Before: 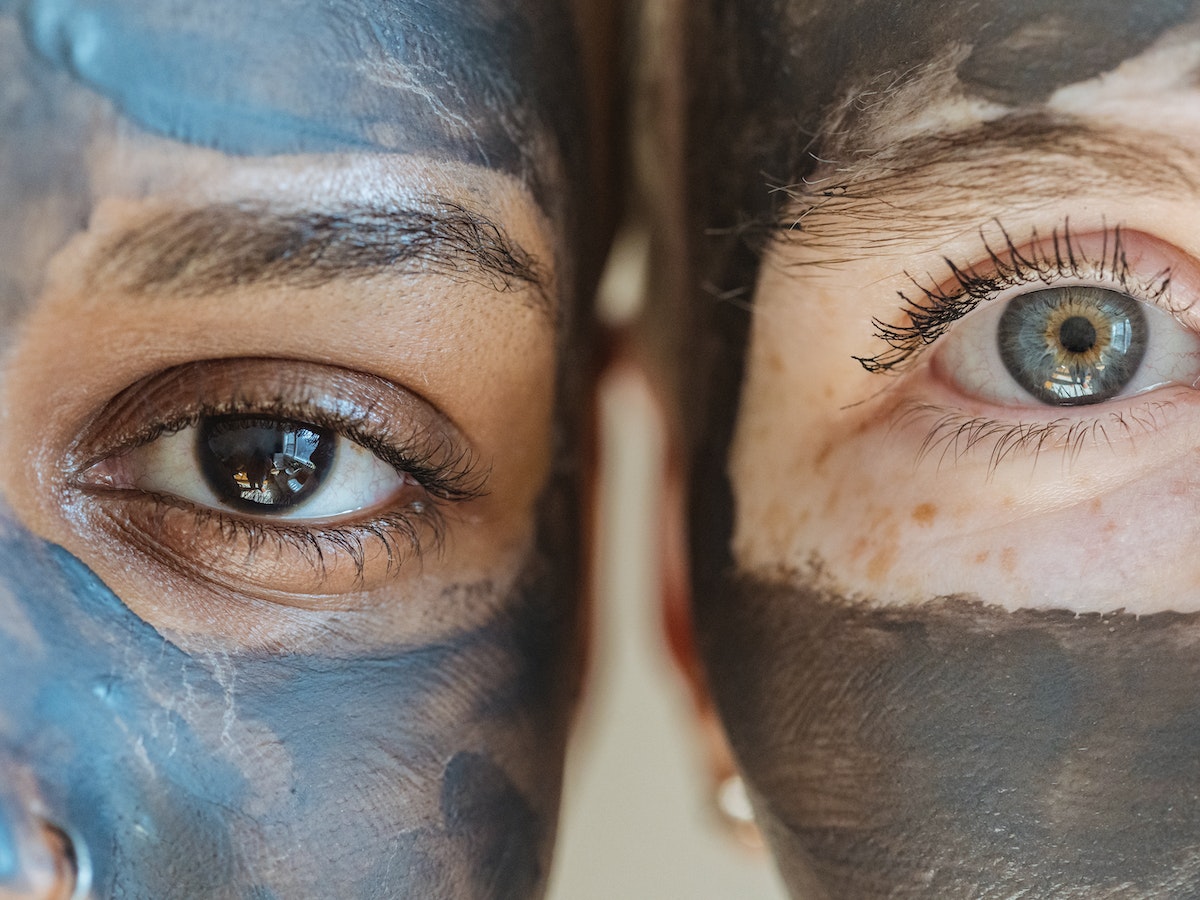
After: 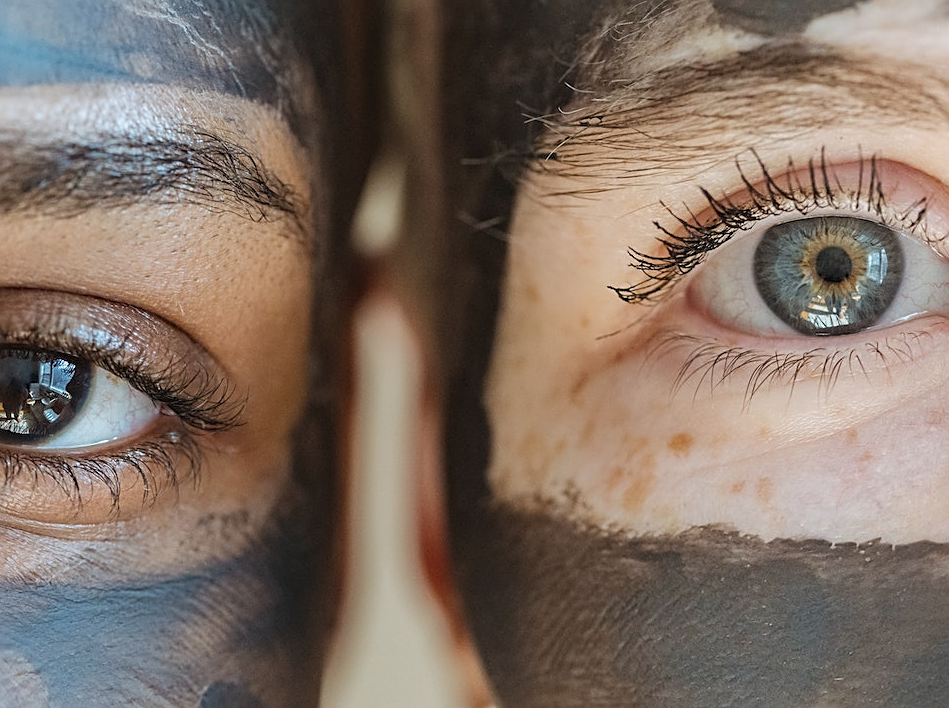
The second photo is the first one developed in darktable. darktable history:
sharpen: on, module defaults
crop and rotate: left 20.38%, top 7.858%, right 0.469%, bottom 13.387%
